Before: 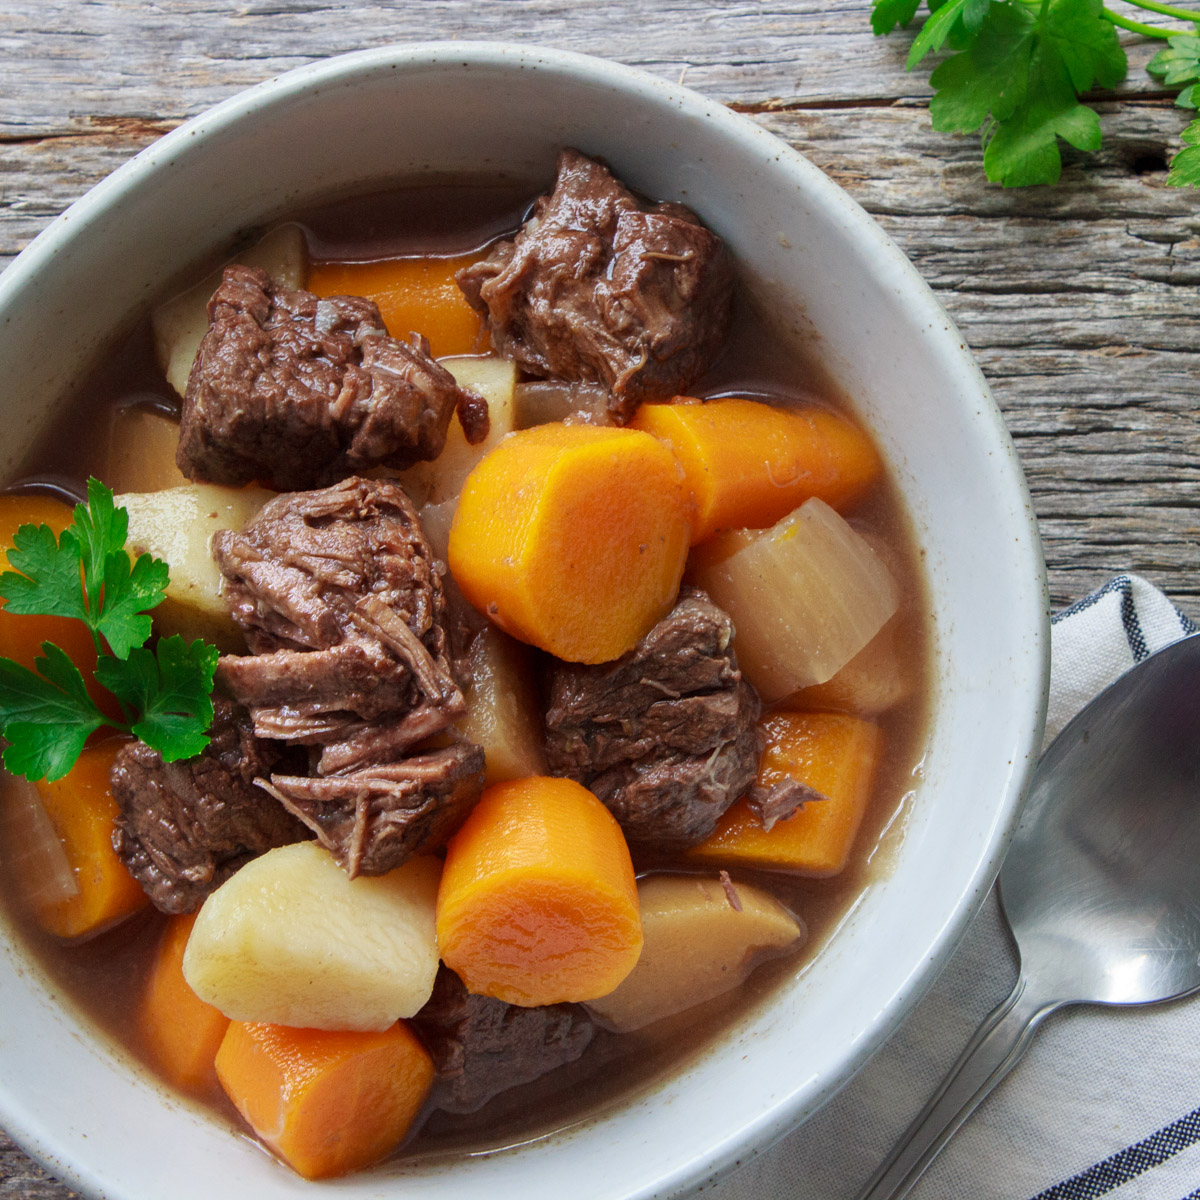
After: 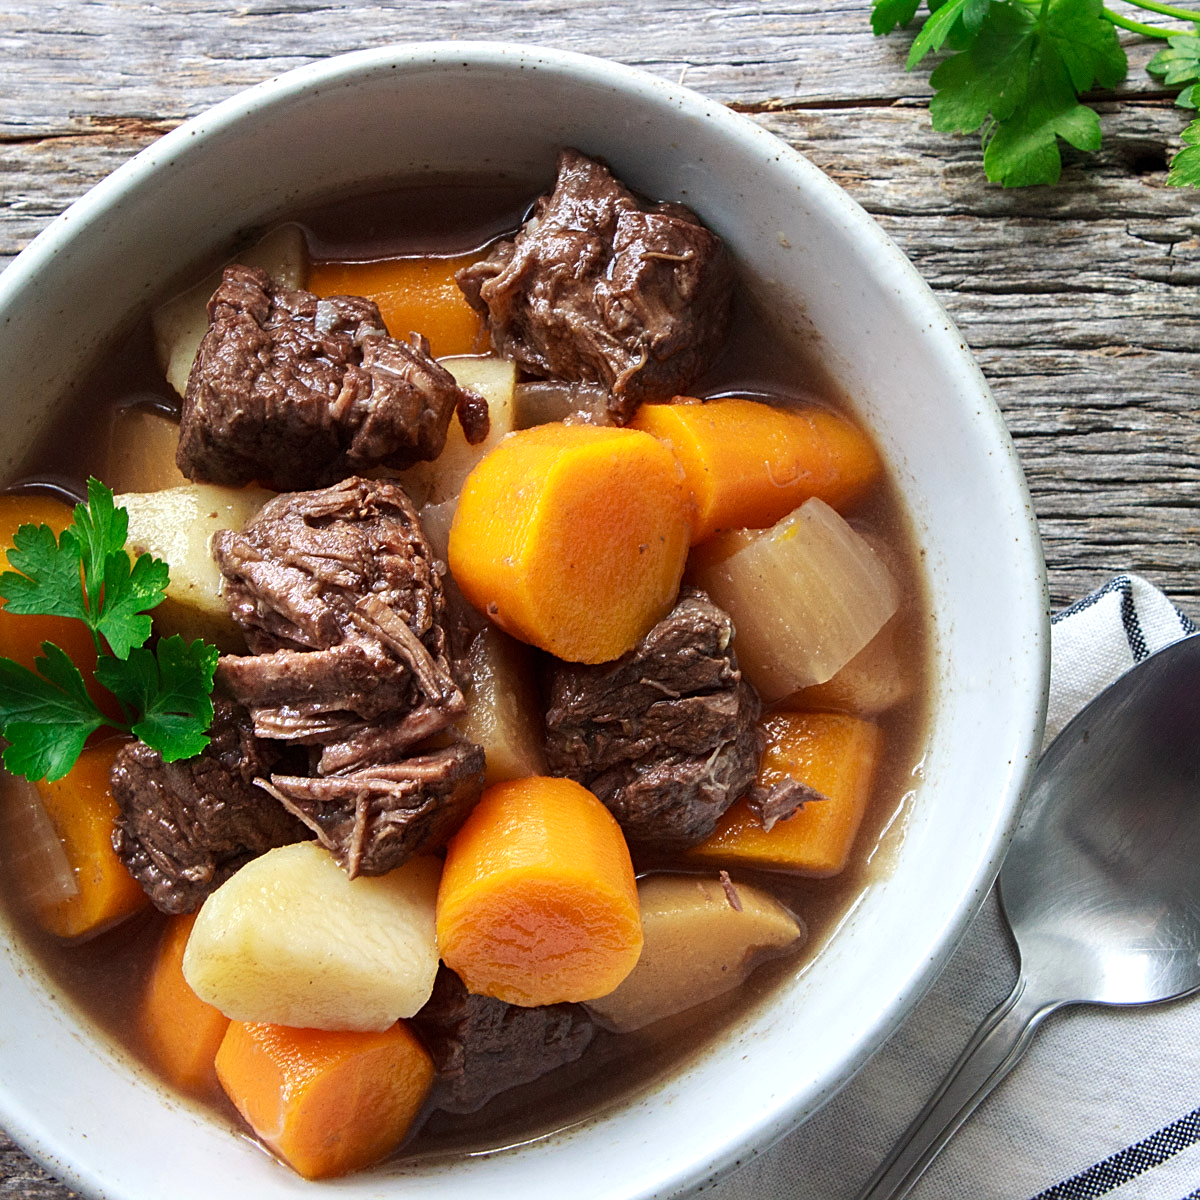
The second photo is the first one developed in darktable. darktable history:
sharpen: on, module defaults
tone equalizer: -8 EV -0.4 EV, -7 EV -0.376 EV, -6 EV -0.317 EV, -5 EV -0.247 EV, -3 EV 0.243 EV, -2 EV 0.345 EV, -1 EV 0.391 EV, +0 EV 0.438 EV, edges refinement/feathering 500, mask exposure compensation -1.57 EV, preserve details no
